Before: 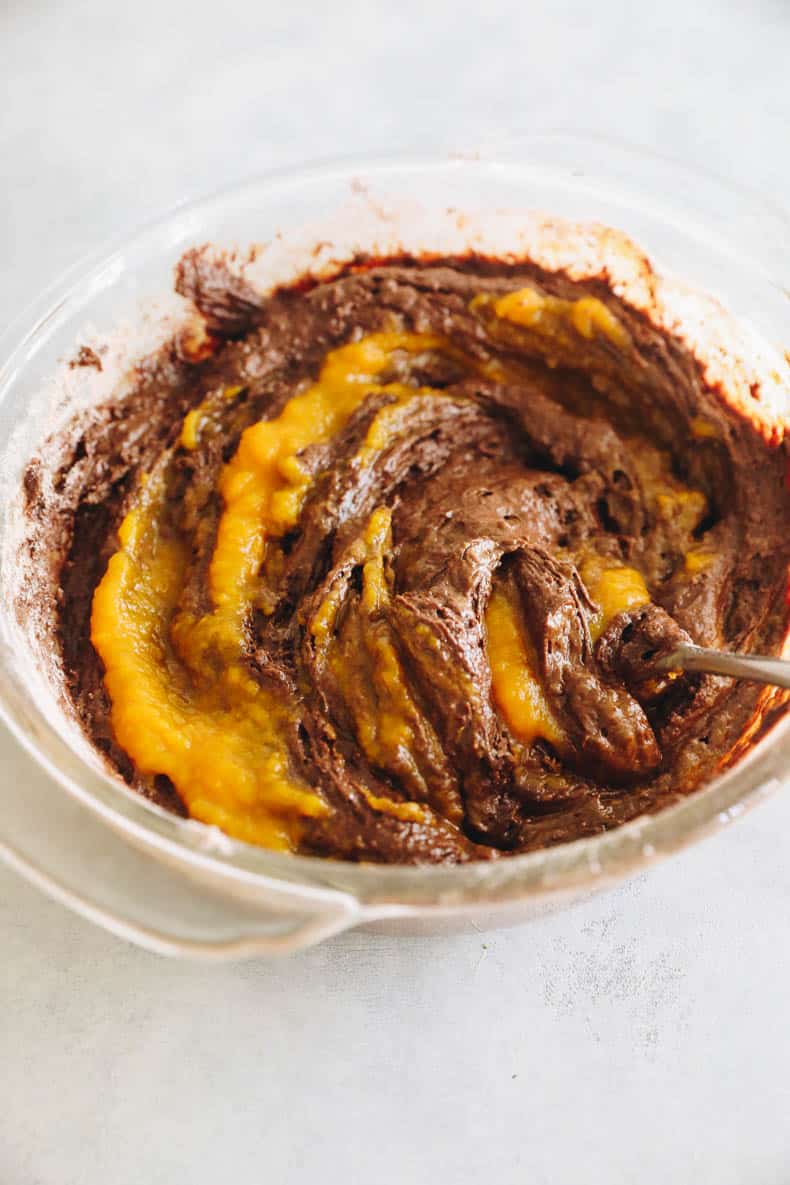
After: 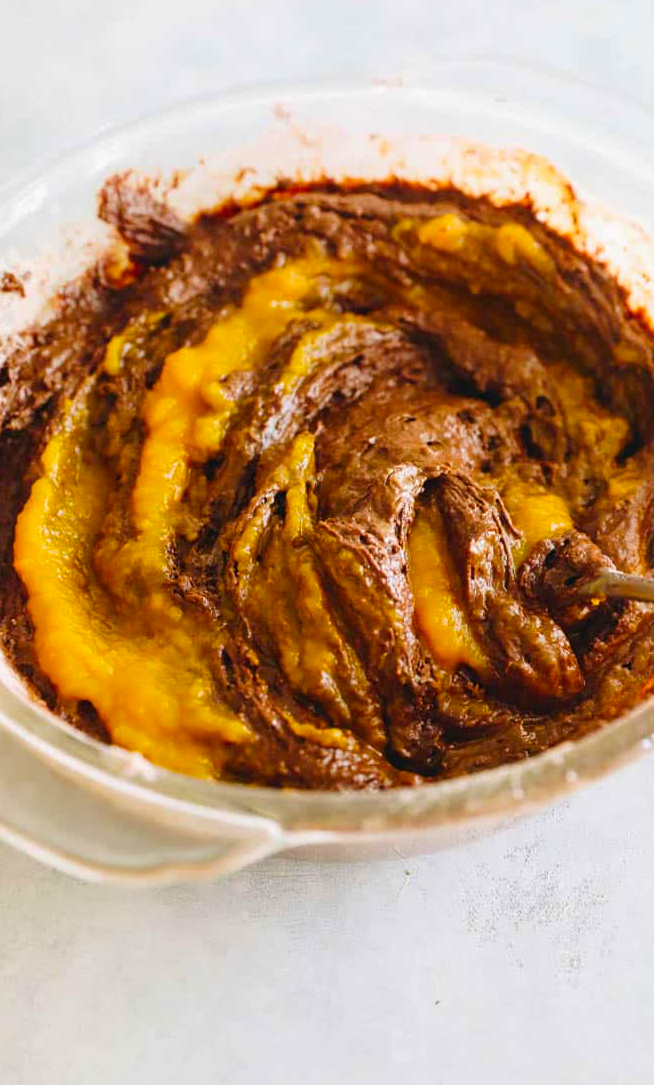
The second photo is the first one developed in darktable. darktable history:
crop: left 9.807%, top 6.259%, right 7.334%, bottom 2.177%
color balance rgb: perceptual saturation grading › global saturation 25%, global vibrance 20%
